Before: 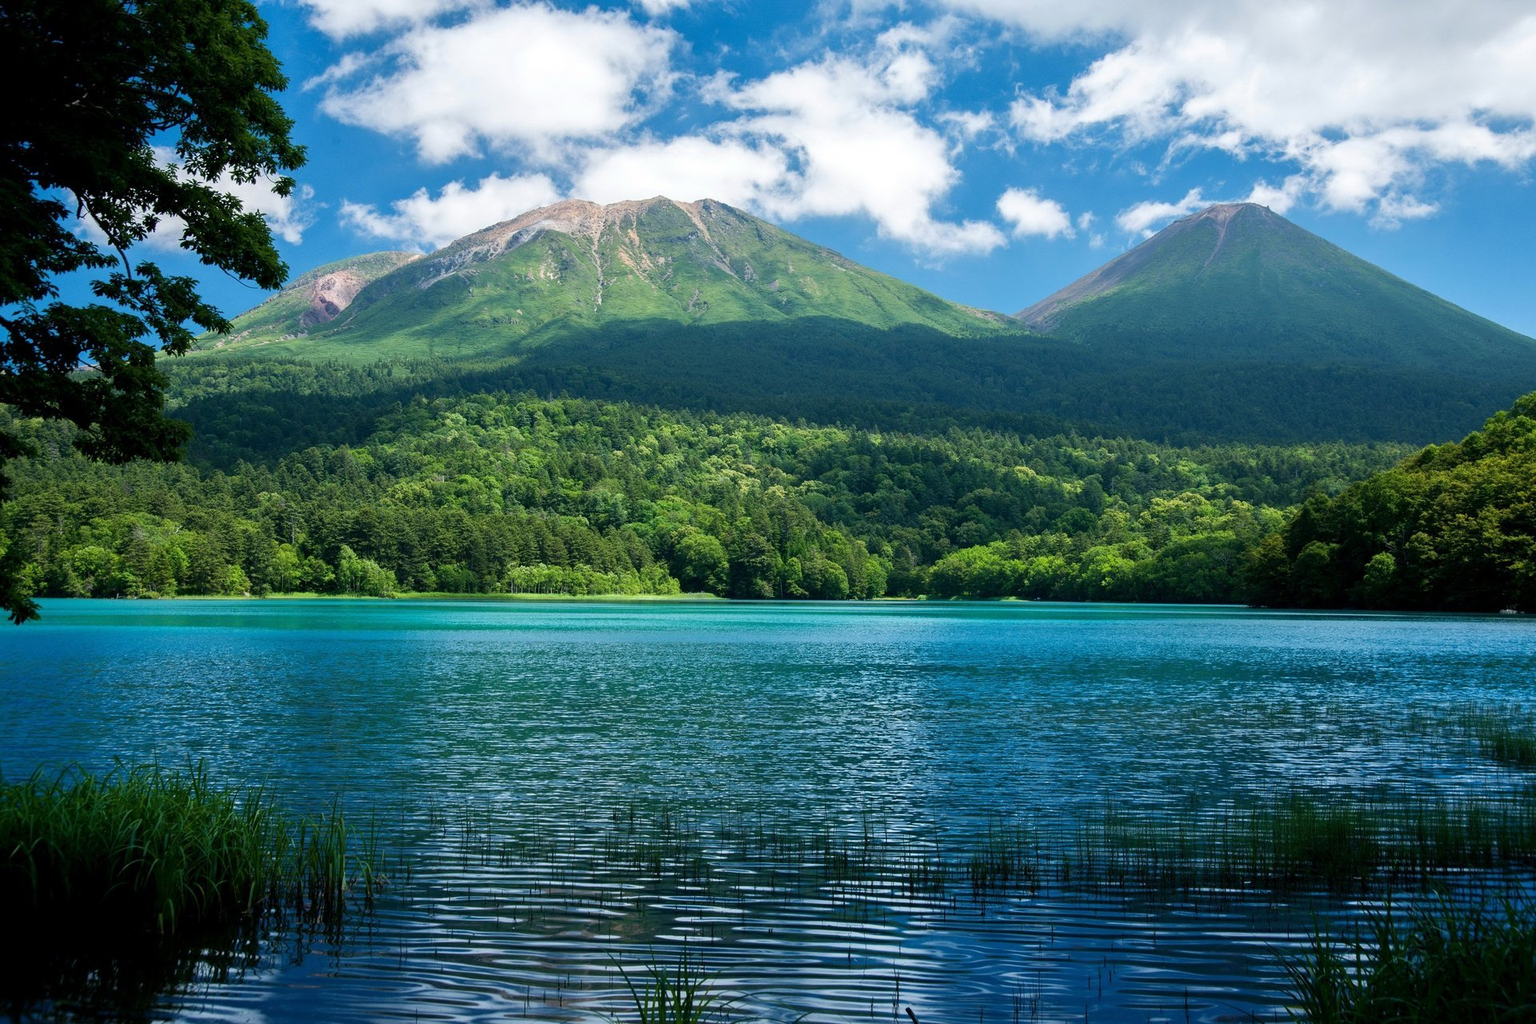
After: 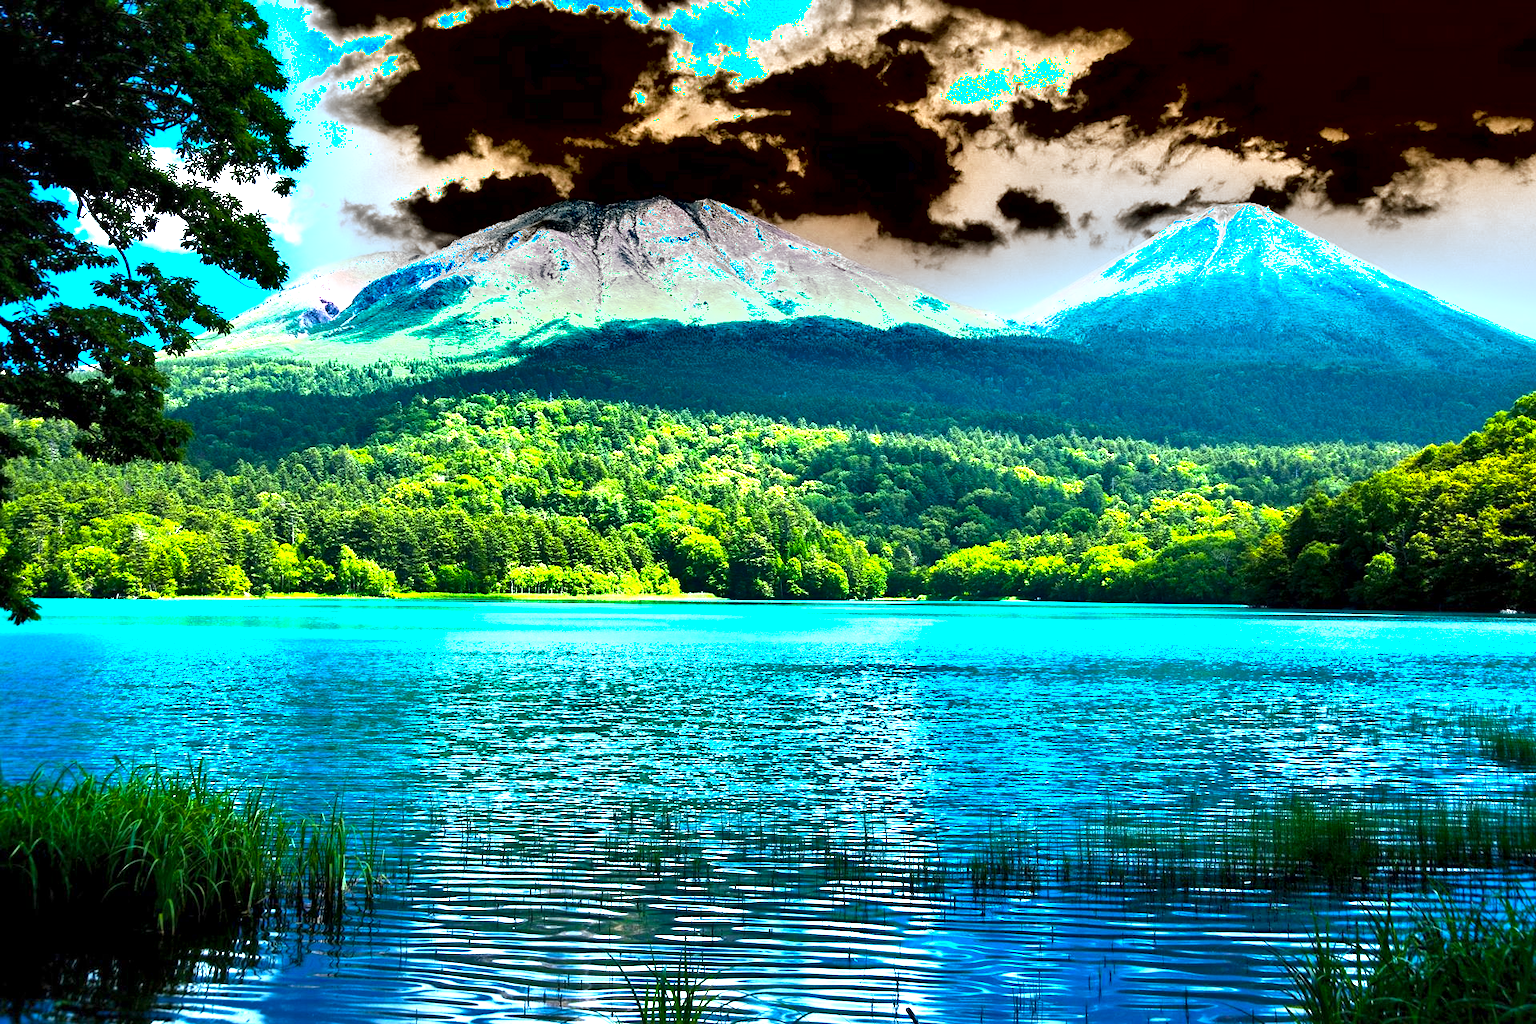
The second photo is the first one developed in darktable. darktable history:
color balance rgb: perceptual saturation grading › global saturation 29.428%, perceptual brilliance grading › global brilliance 34.538%, perceptual brilliance grading › highlights 49.551%, perceptual brilliance grading › mid-tones 59.617%, perceptual brilliance grading › shadows 34.23%
local contrast: mode bilateral grid, contrast 20, coarseness 50, detail 132%, midtone range 0.2
levels: levels [0, 0.499, 1]
shadows and highlights: soften with gaussian
